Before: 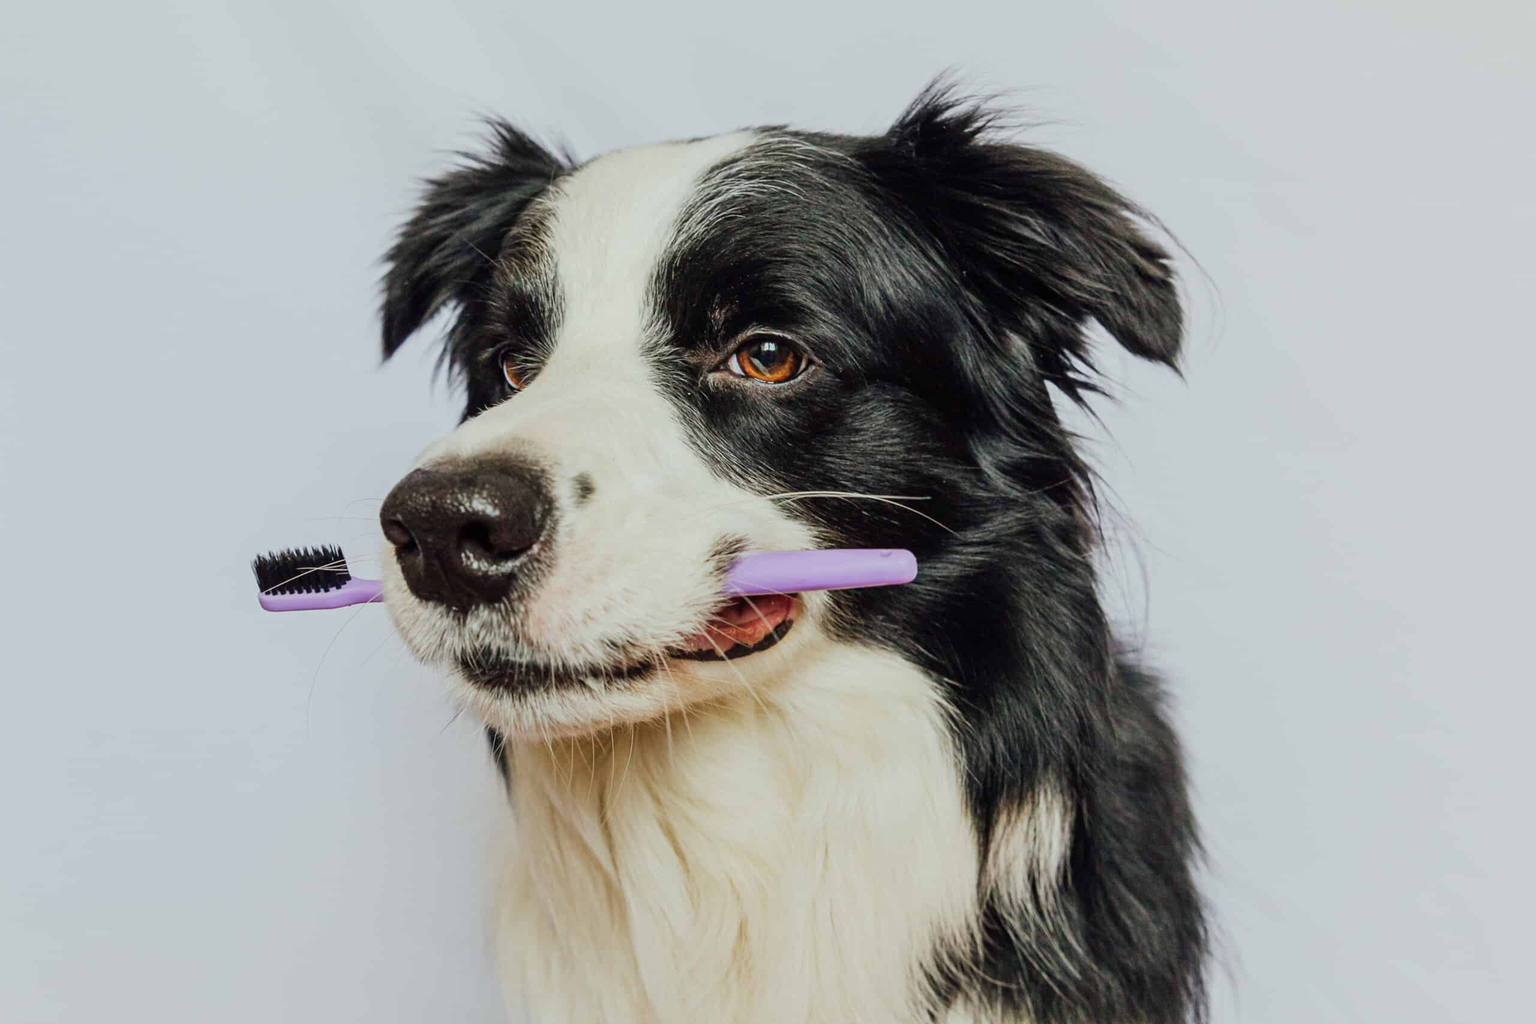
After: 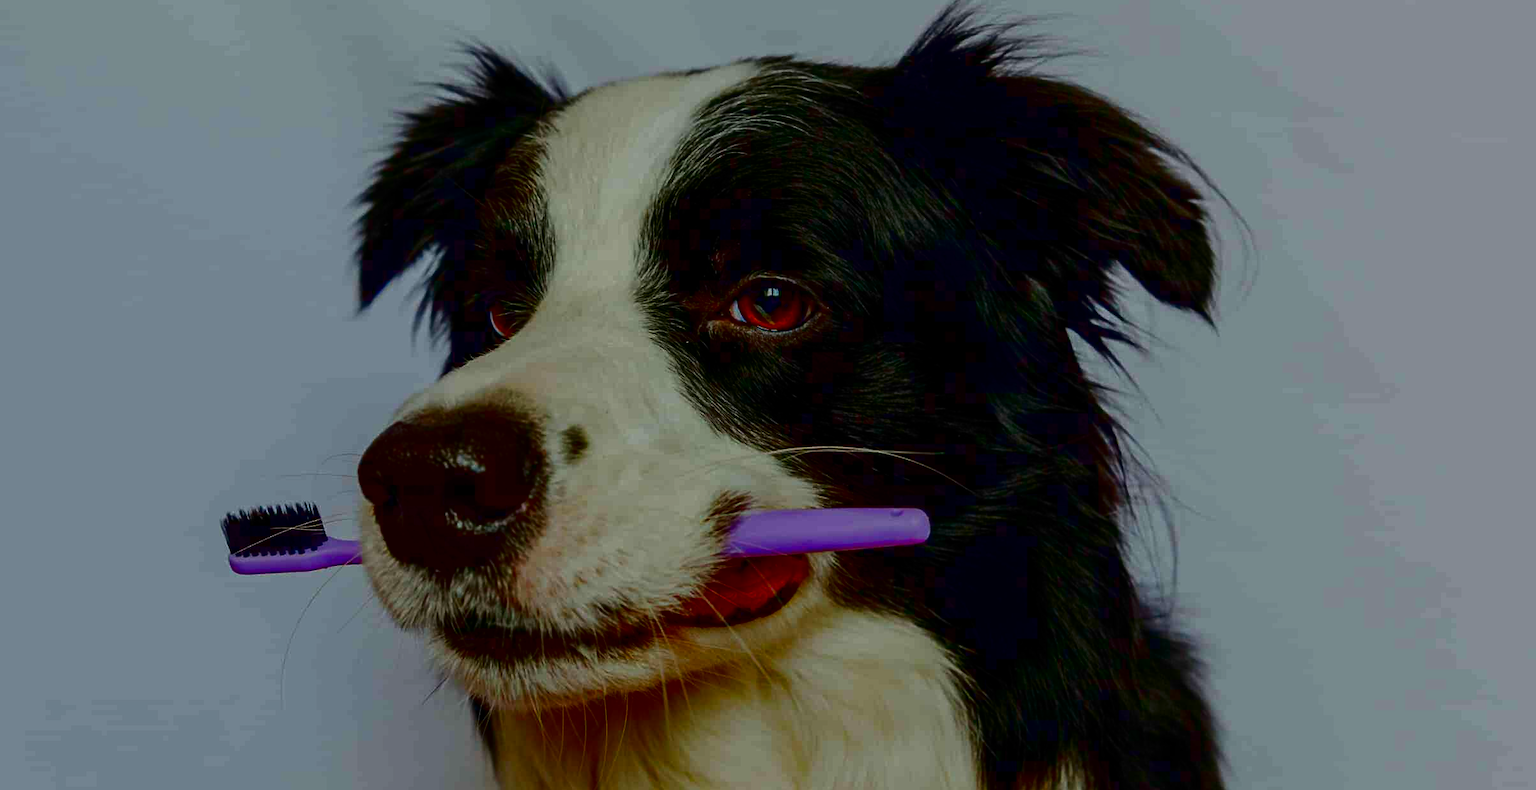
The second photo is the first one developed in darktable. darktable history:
crop: left 2.862%, top 7.142%, right 3.225%, bottom 20.36%
contrast brightness saturation: brightness -0.986, saturation 0.99
